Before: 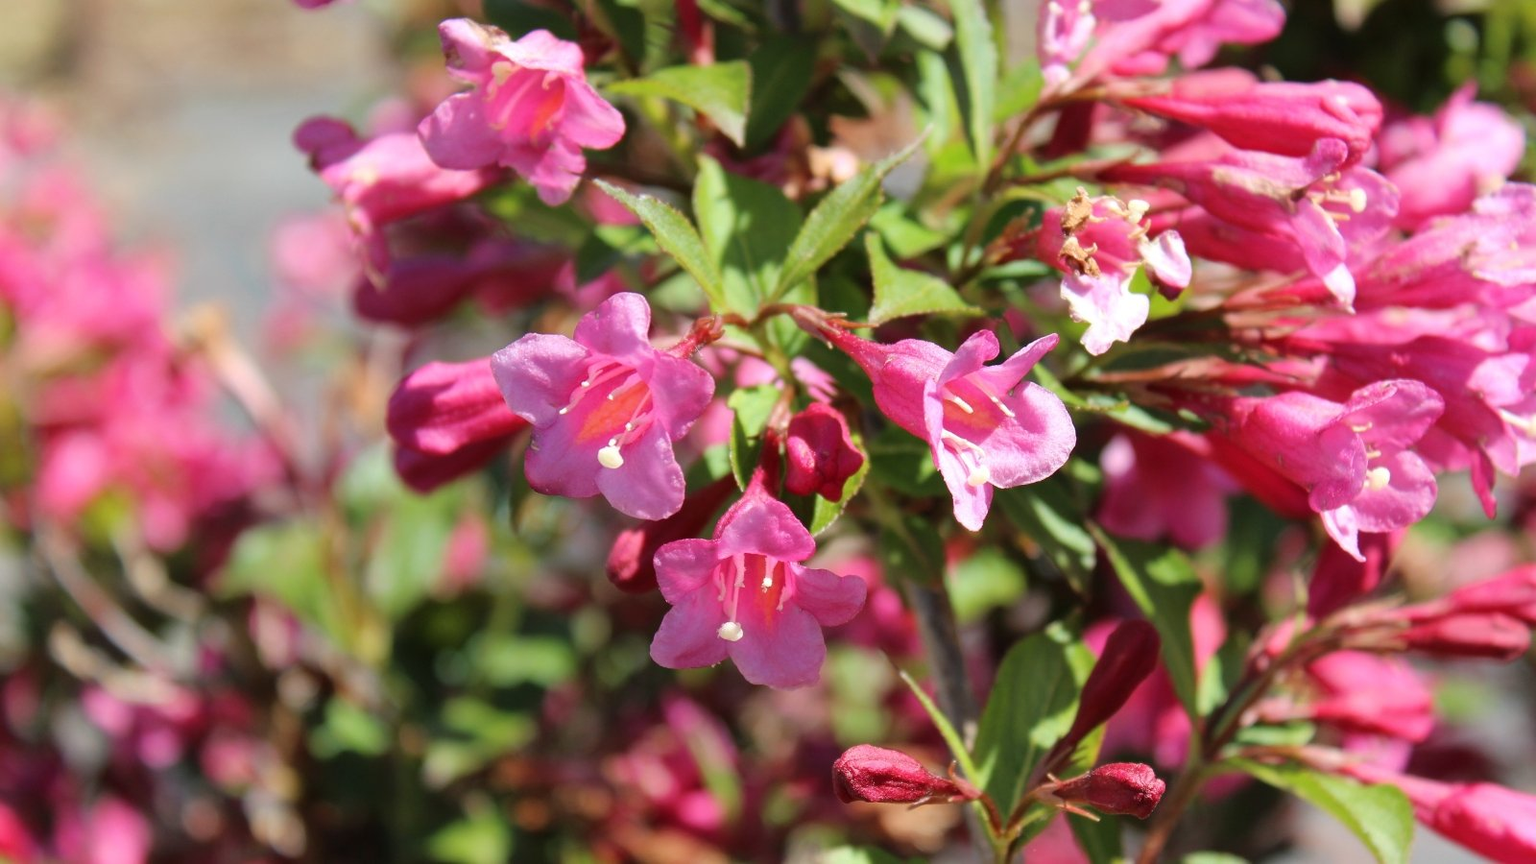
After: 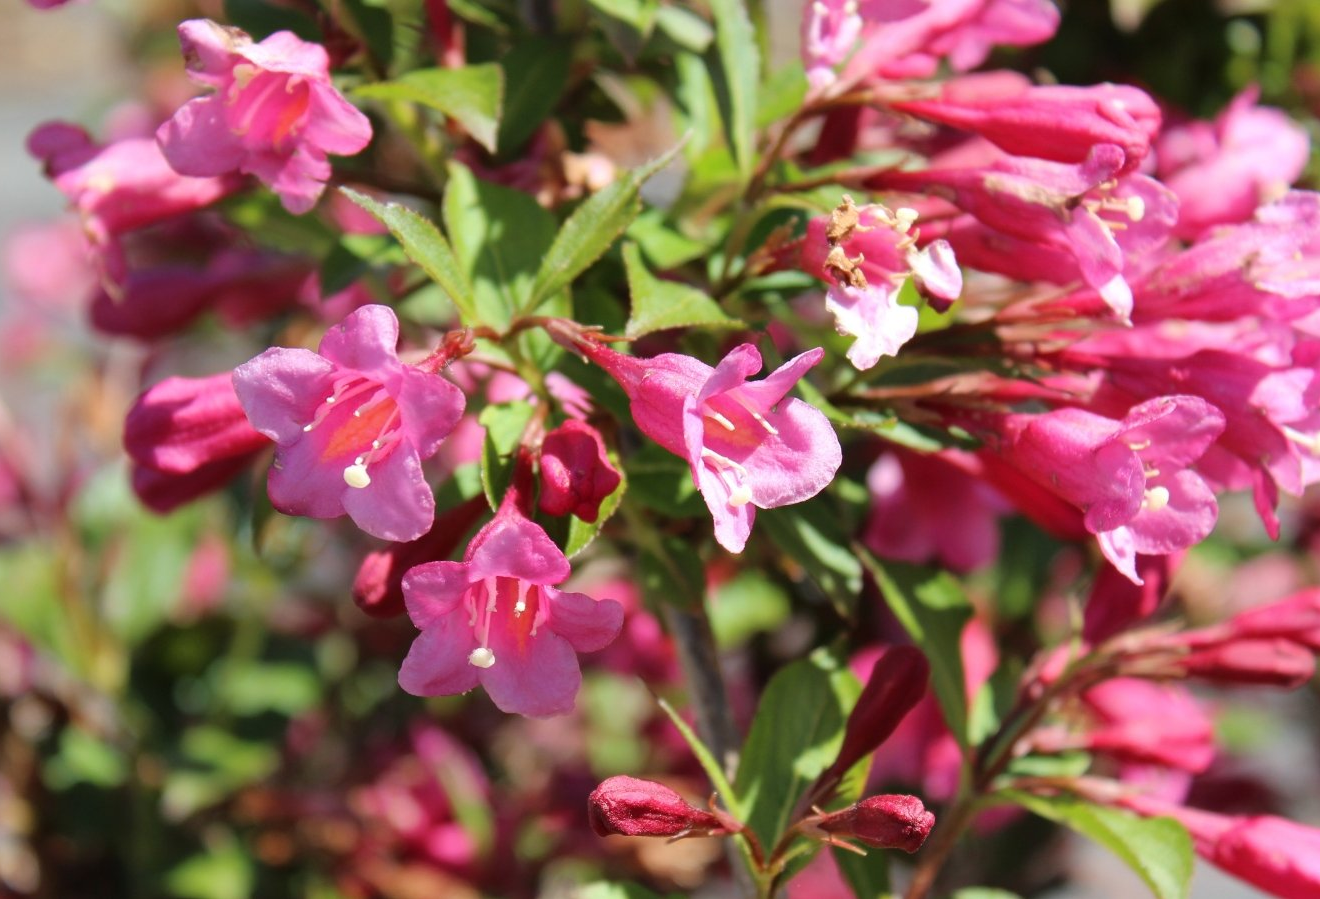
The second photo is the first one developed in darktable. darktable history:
crop: left 17.448%, bottom 0.024%
